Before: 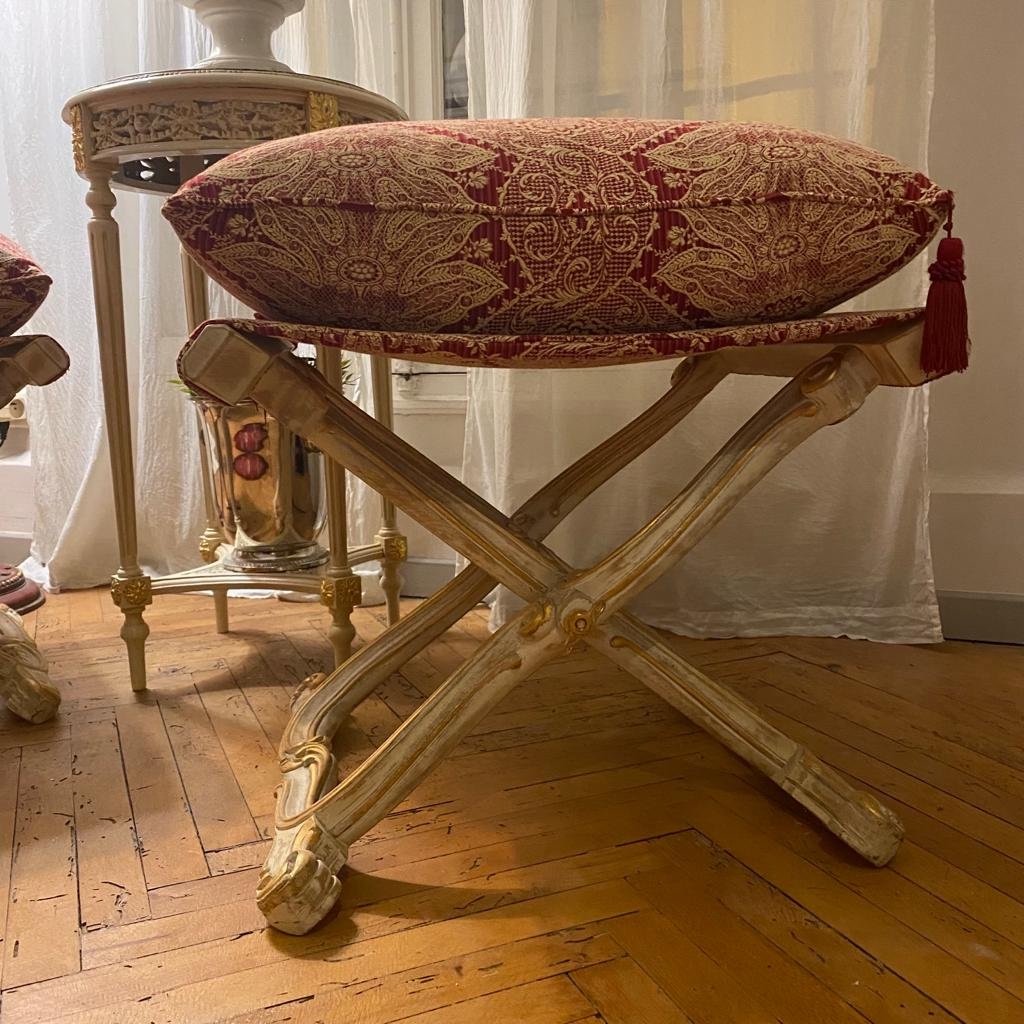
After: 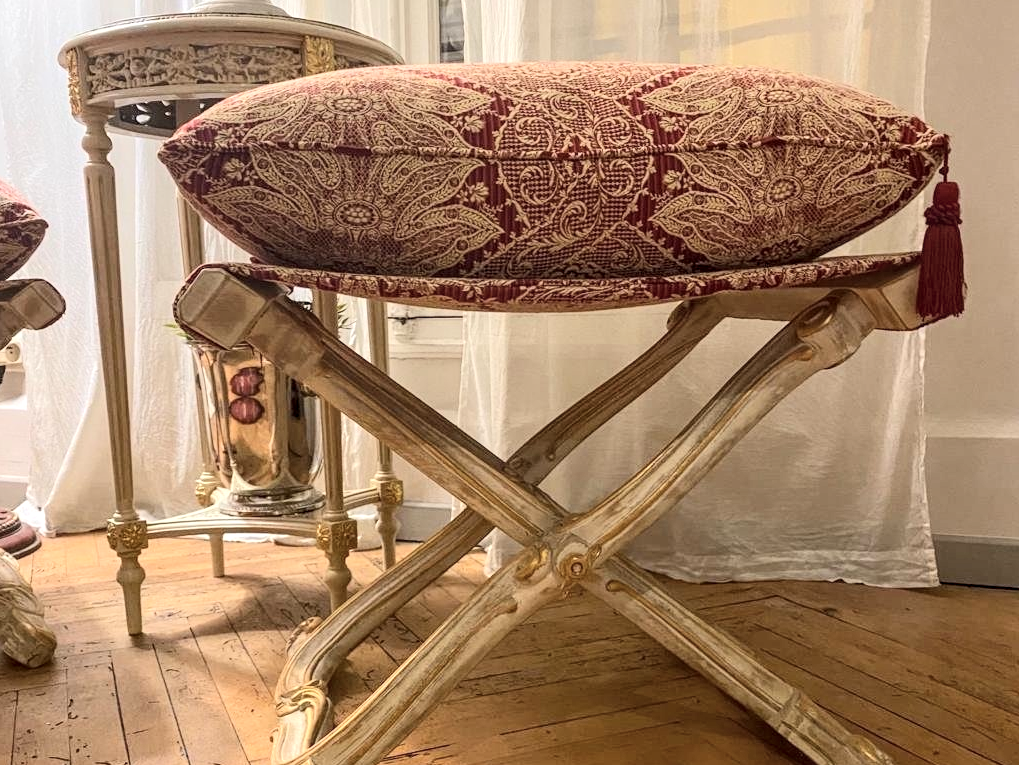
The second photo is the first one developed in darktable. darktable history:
local contrast: detail 130%
base curve: preserve colors none
crop: left 0.396%, top 5.48%, bottom 19.731%
contrast equalizer: y [[0.509, 0.517, 0.523, 0.523, 0.517, 0.509], [0.5 ×6], [0.5 ×6], [0 ×6], [0 ×6]]
tone curve: curves: ch0 [(0, 0) (0.055, 0.031) (0.282, 0.215) (0.729, 0.785) (1, 1)], color space Lab, independent channels, preserve colors none
contrast brightness saturation: brightness 0.278
